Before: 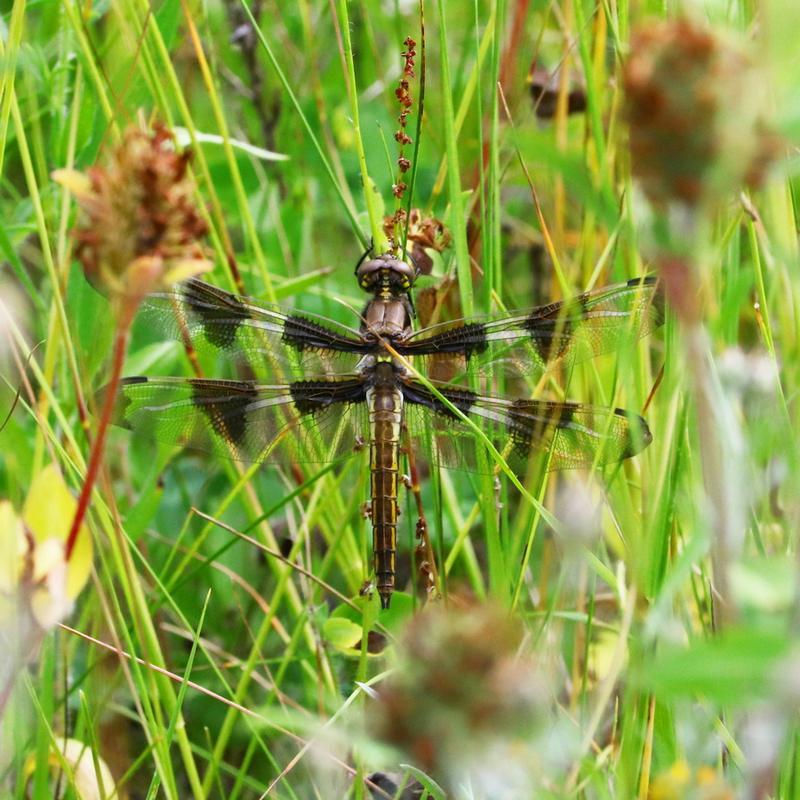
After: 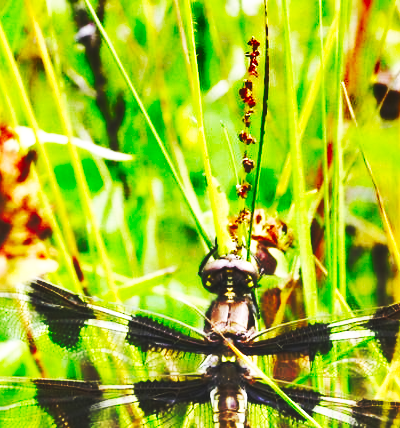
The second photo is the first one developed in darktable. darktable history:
base curve: curves: ch0 [(0, 0.015) (0.085, 0.116) (0.134, 0.298) (0.19, 0.545) (0.296, 0.764) (0.599, 0.982) (1, 1)], preserve colors none
shadows and highlights: shadows 25, highlights -48, soften with gaussian
crop: left 19.556%, right 30.401%, bottom 46.458%
